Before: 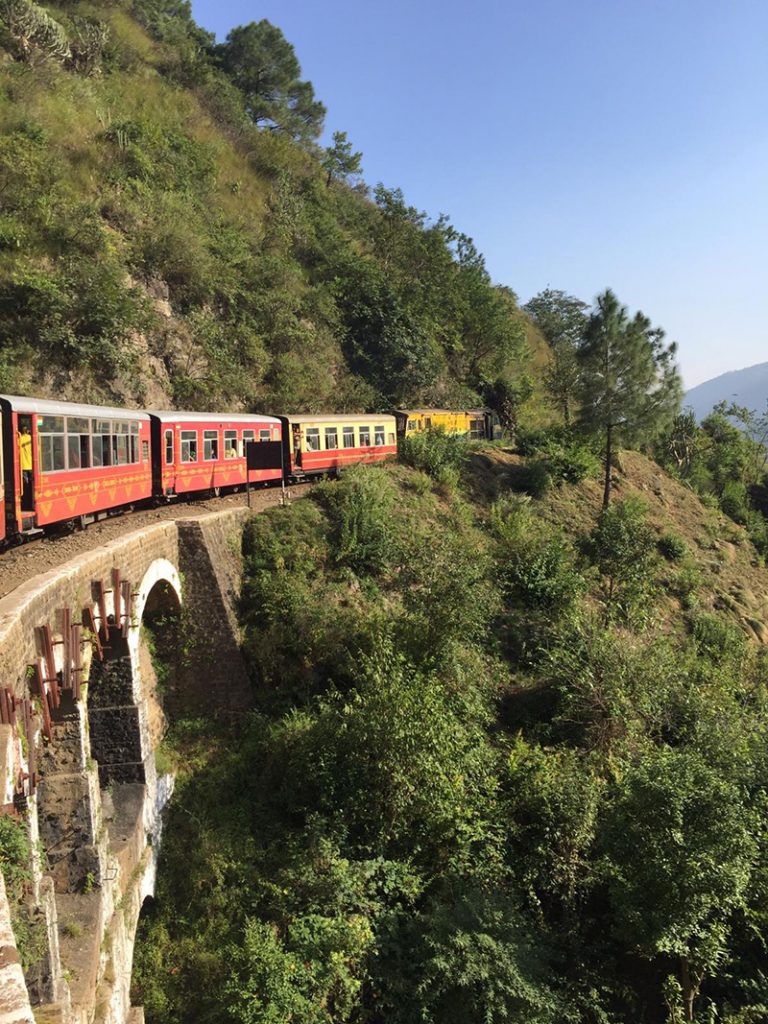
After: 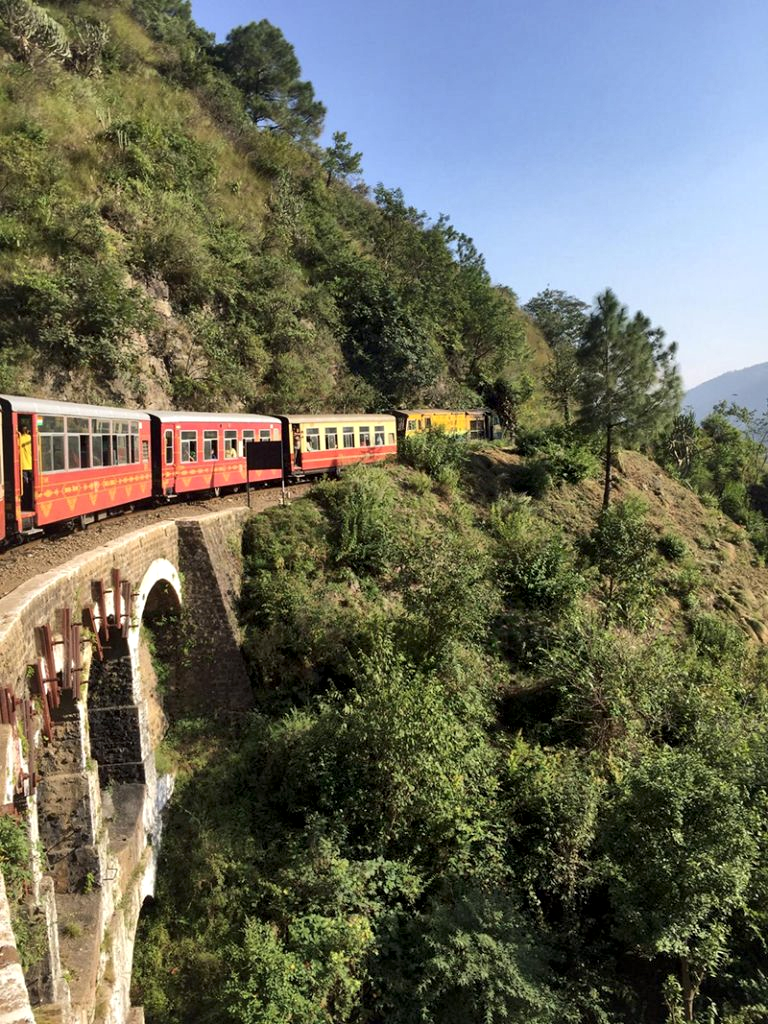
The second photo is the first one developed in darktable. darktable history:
local contrast: mode bilateral grid, contrast 20, coarseness 50, detail 161%, midtone range 0.2
exposure: exposure 0.014 EV, compensate highlight preservation false
